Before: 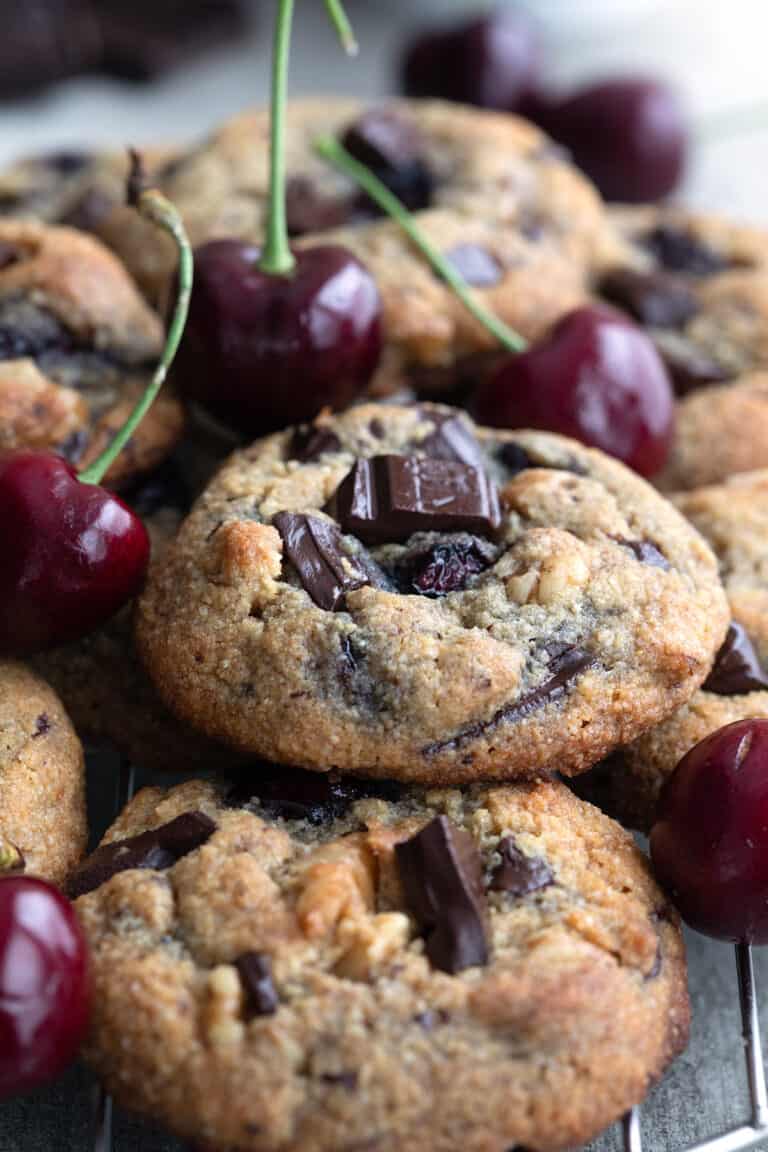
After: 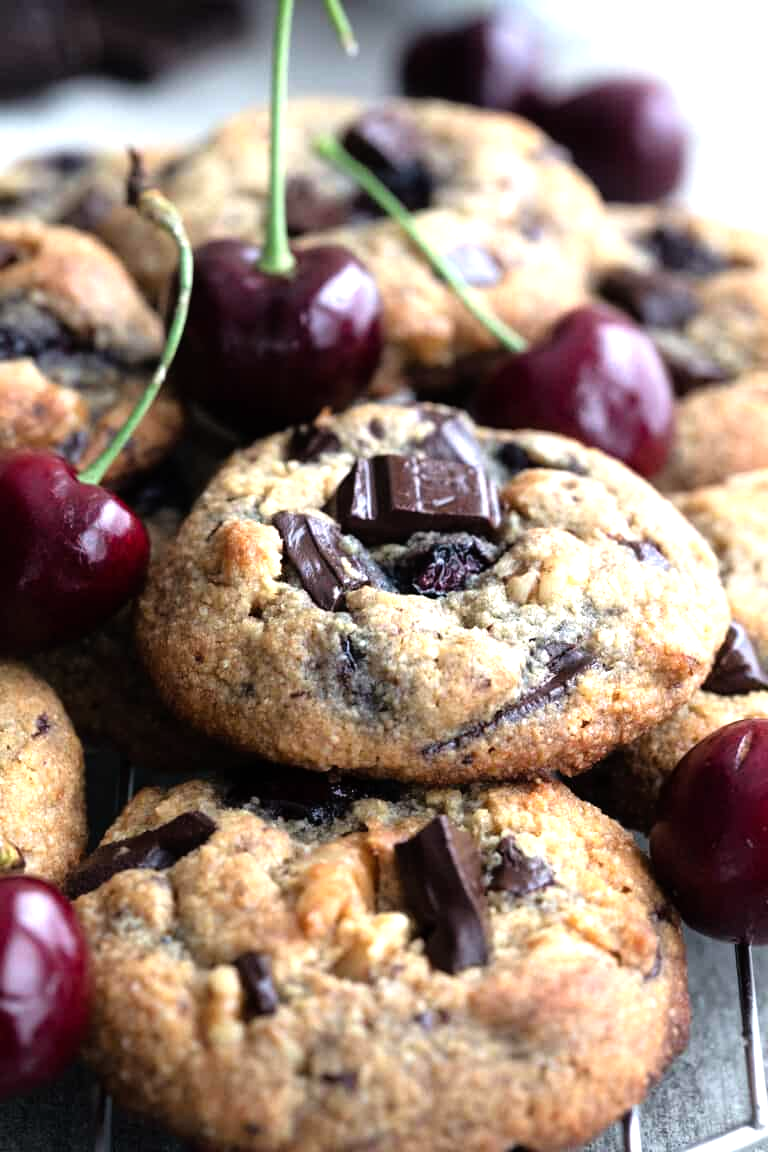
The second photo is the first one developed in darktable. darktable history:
color balance rgb: perceptual saturation grading › global saturation 0.882%
tone equalizer: -8 EV -0.757 EV, -7 EV -0.688 EV, -6 EV -0.561 EV, -5 EV -0.401 EV, -3 EV 0.389 EV, -2 EV 0.6 EV, -1 EV 0.691 EV, +0 EV 0.765 EV, smoothing 1
